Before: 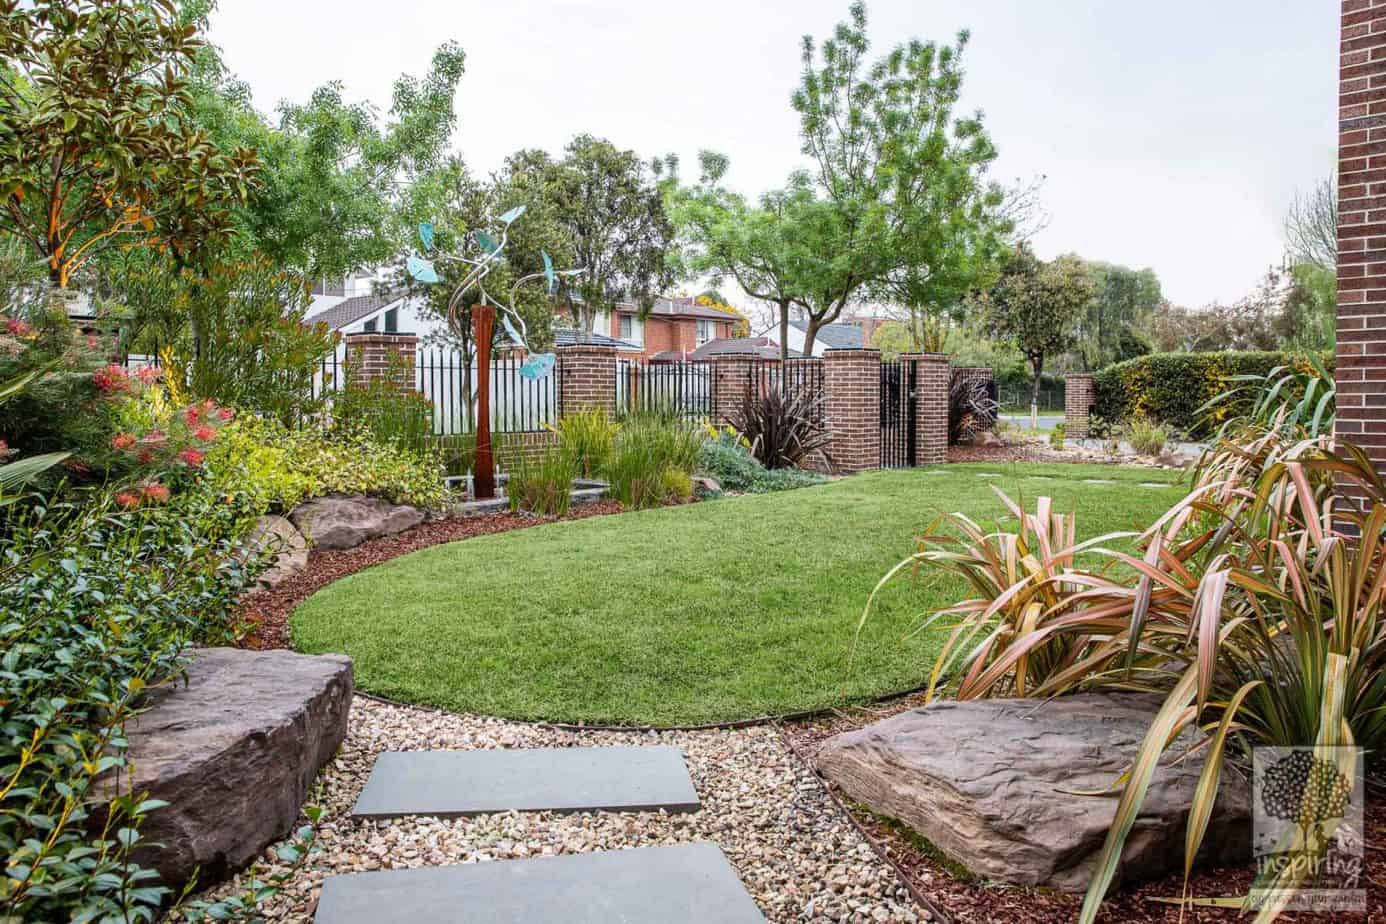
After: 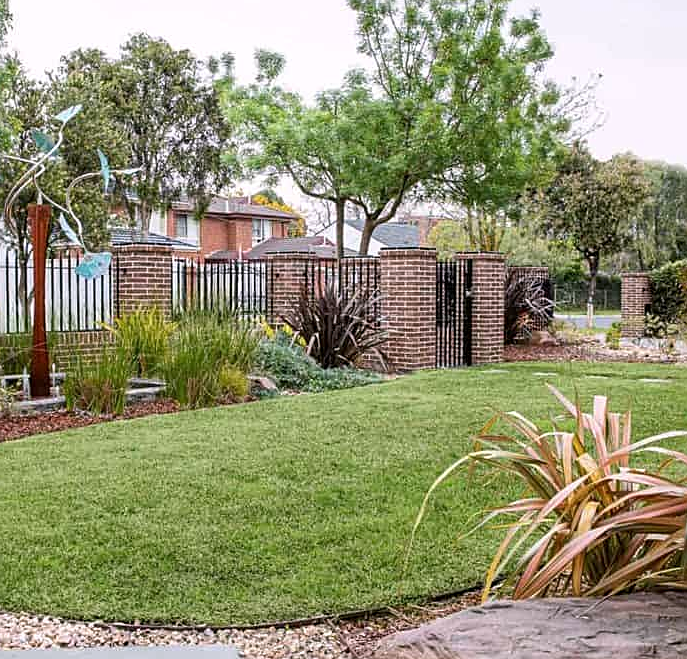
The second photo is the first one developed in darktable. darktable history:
crop: left 32.075%, top 10.976%, right 18.355%, bottom 17.596%
sharpen: on, module defaults
color correction: highlights a* 3.12, highlights b* -1.55, shadows a* -0.101, shadows b* 2.52, saturation 0.98
